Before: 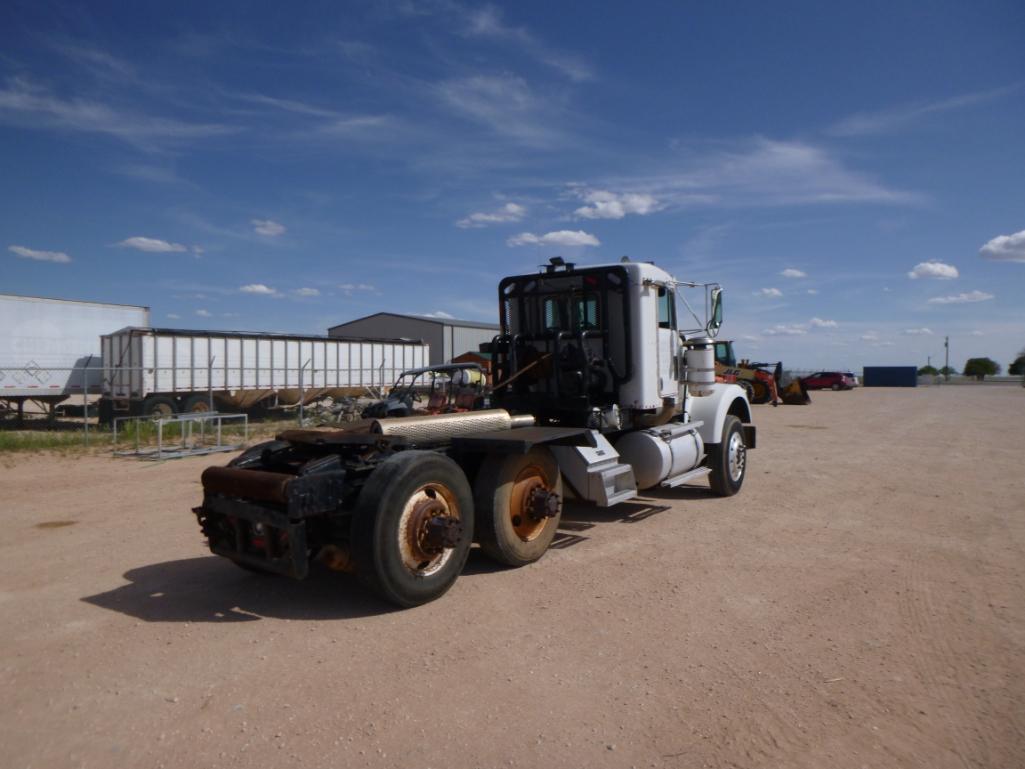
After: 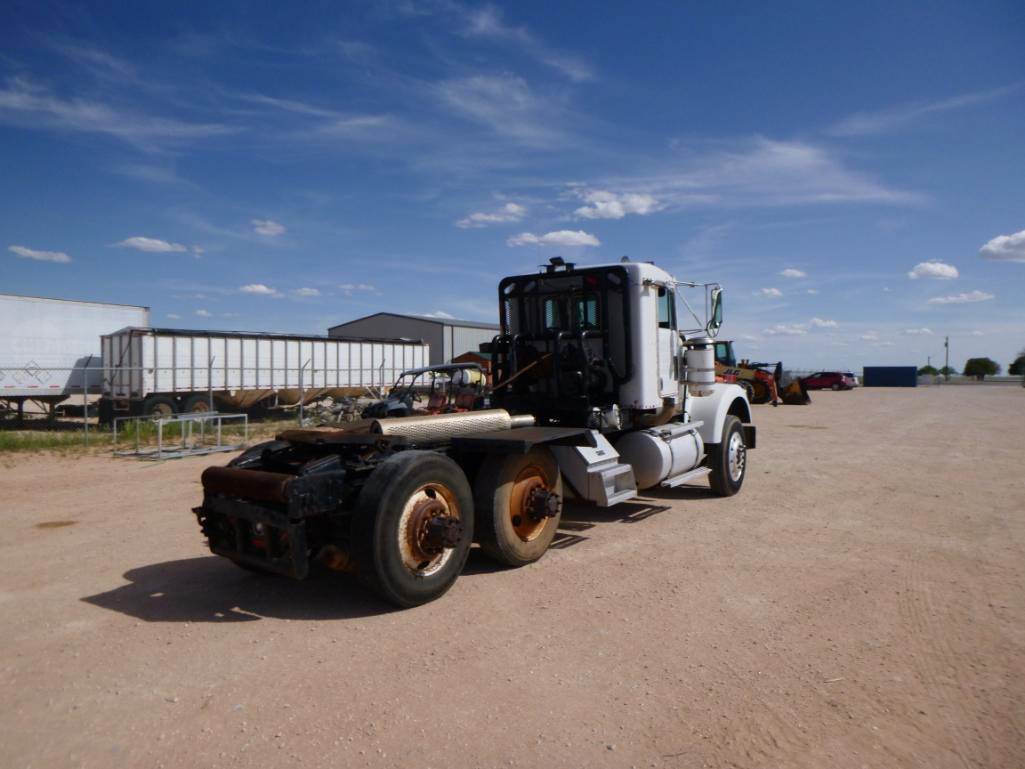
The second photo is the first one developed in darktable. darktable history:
tone curve: curves: ch0 [(0, 0) (0.071, 0.058) (0.266, 0.268) (0.498, 0.542) (0.766, 0.807) (1, 0.983)]; ch1 [(0, 0) (0.346, 0.307) (0.408, 0.387) (0.463, 0.465) (0.482, 0.493) (0.502, 0.499) (0.517, 0.502) (0.55, 0.548) (0.597, 0.61) (0.651, 0.698) (1, 1)]; ch2 [(0, 0) (0.346, 0.34) (0.434, 0.46) (0.485, 0.494) (0.5, 0.498) (0.517, 0.506) (0.526, 0.539) (0.583, 0.603) (0.625, 0.659) (1, 1)], preserve colors none
